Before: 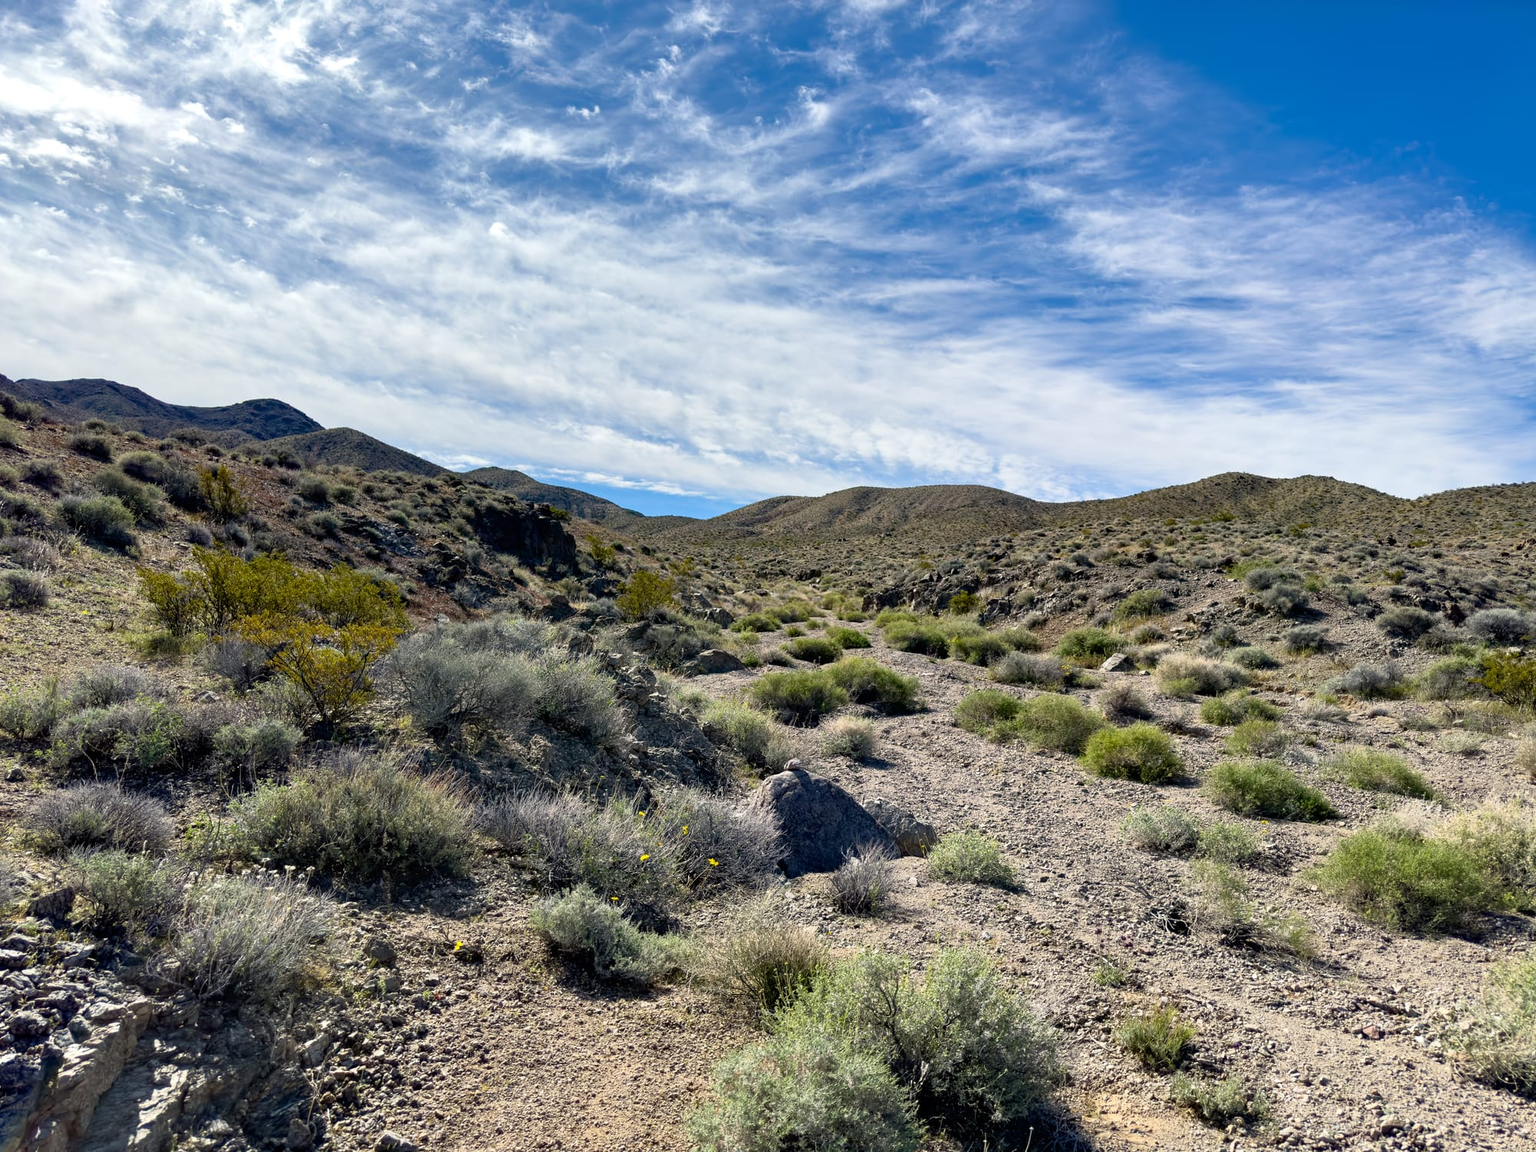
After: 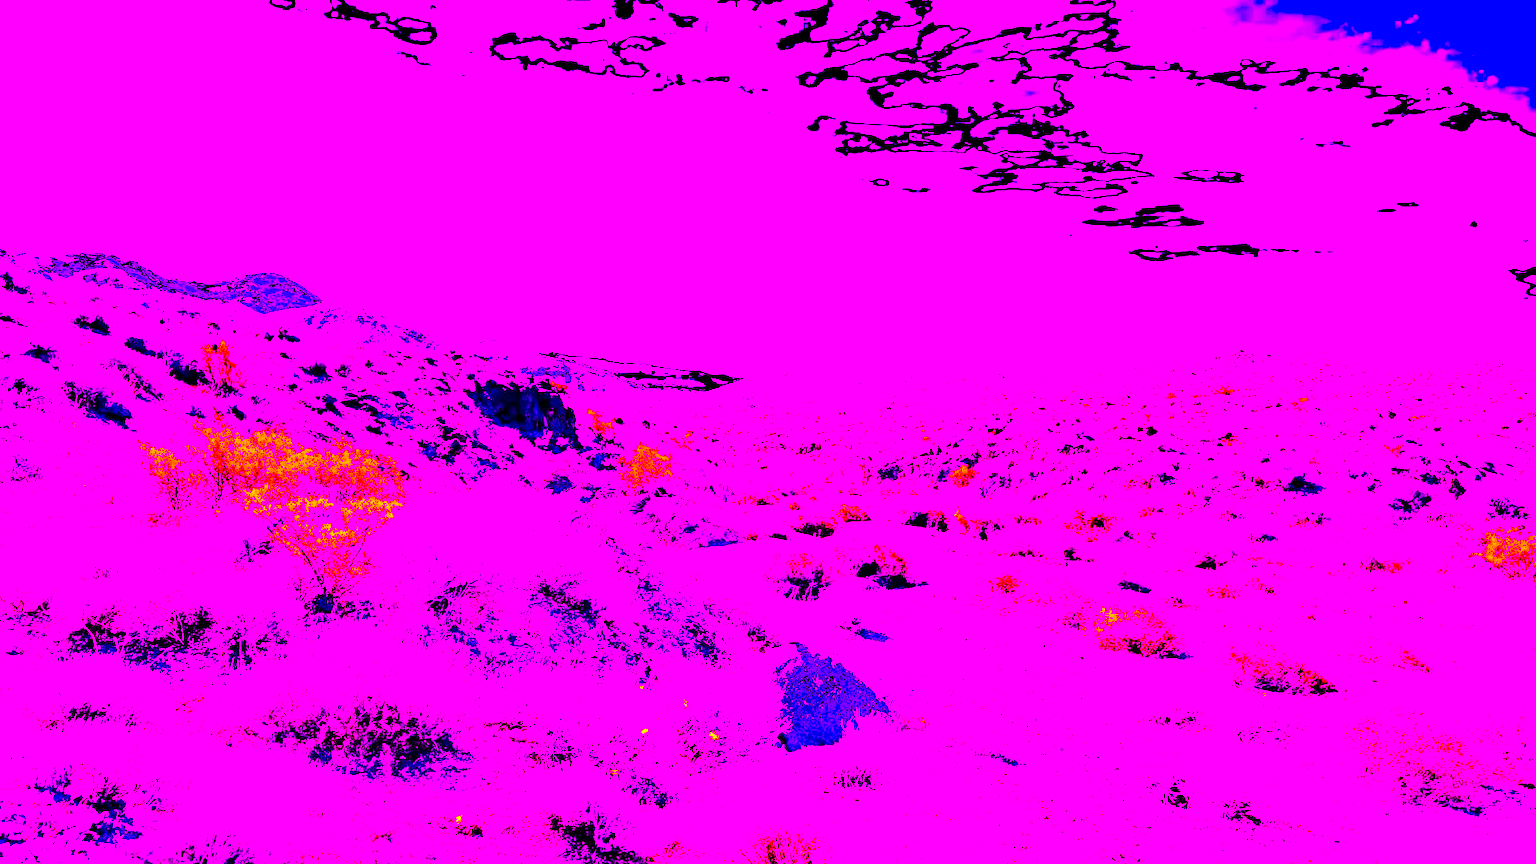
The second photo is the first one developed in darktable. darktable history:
crop: top 11.038%, bottom 13.962%
base curve: curves: ch0 [(0, 0) (0.088, 0.125) (0.176, 0.251) (0.354, 0.501) (0.613, 0.749) (1, 0.877)], preserve colors none
graduated density: hue 238.83°, saturation 50%
local contrast: highlights 100%, shadows 100%, detail 120%, midtone range 0.2
white balance: red 8, blue 8
rgb curve: curves: ch0 [(0, 0) (0.136, 0.078) (0.262, 0.245) (0.414, 0.42) (1, 1)], compensate middle gray true, preserve colors basic power
color balance rgb: linear chroma grading › global chroma 42%, perceptual saturation grading › global saturation 42%, global vibrance 33%
